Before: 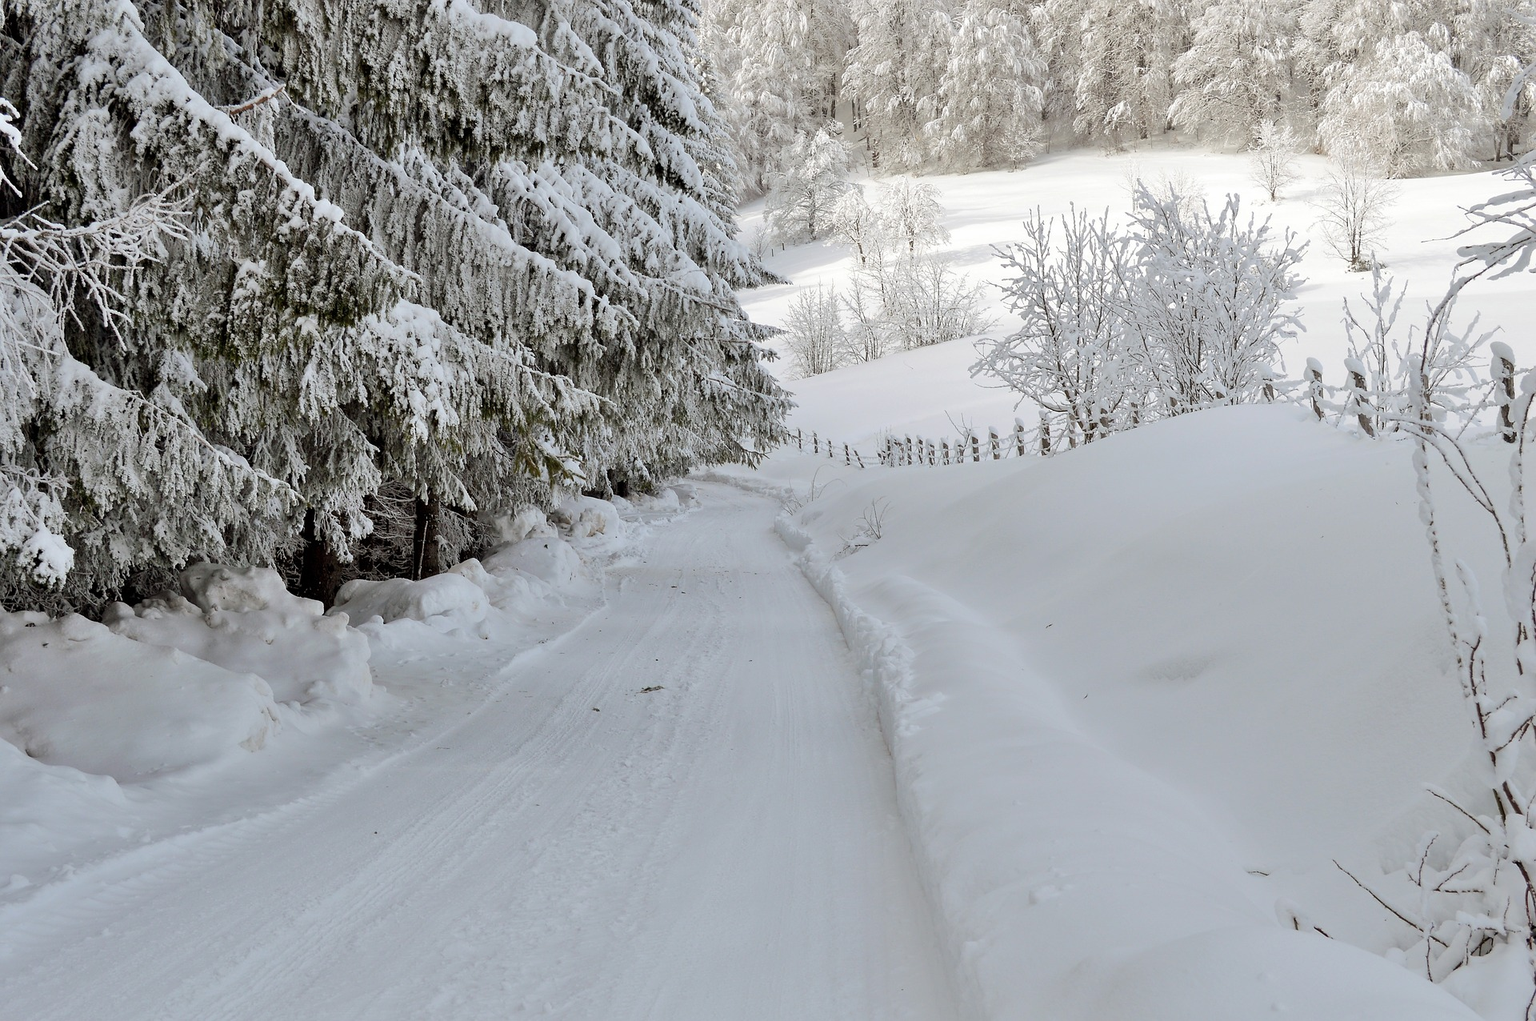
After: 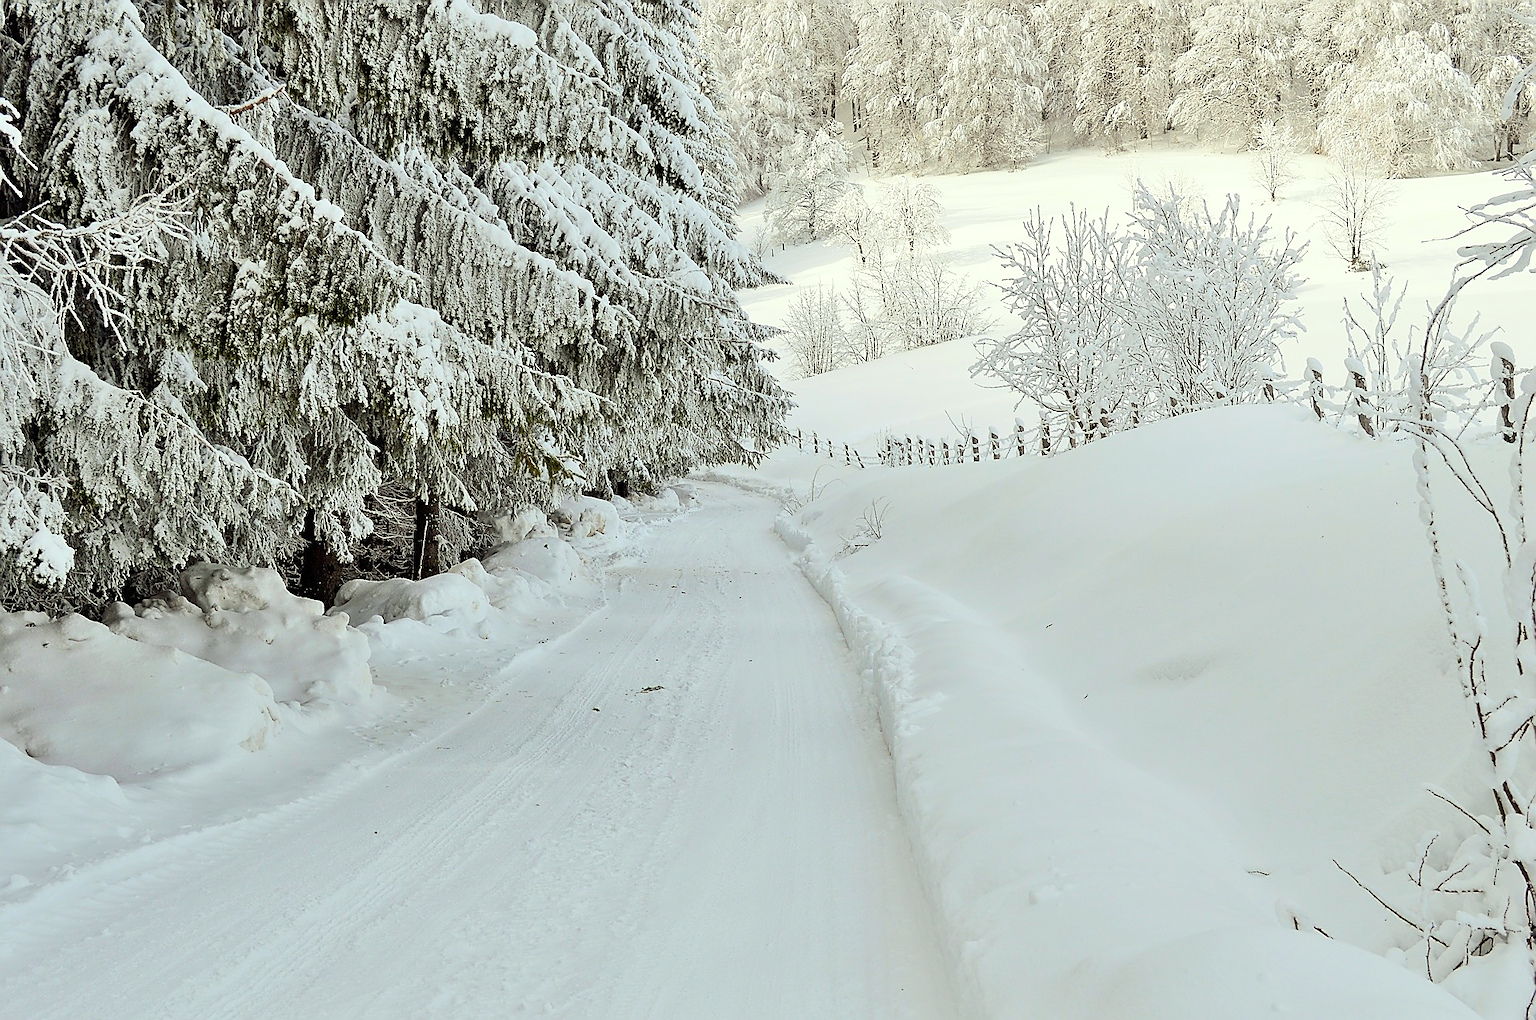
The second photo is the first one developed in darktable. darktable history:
sharpen: radius 1.4, amount 1.25, threshold 0.7
color correction: highlights a* -4.28, highlights b* 6.53
contrast brightness saturation: contrast 0.2, brightness 0.16, saturation 0.22
